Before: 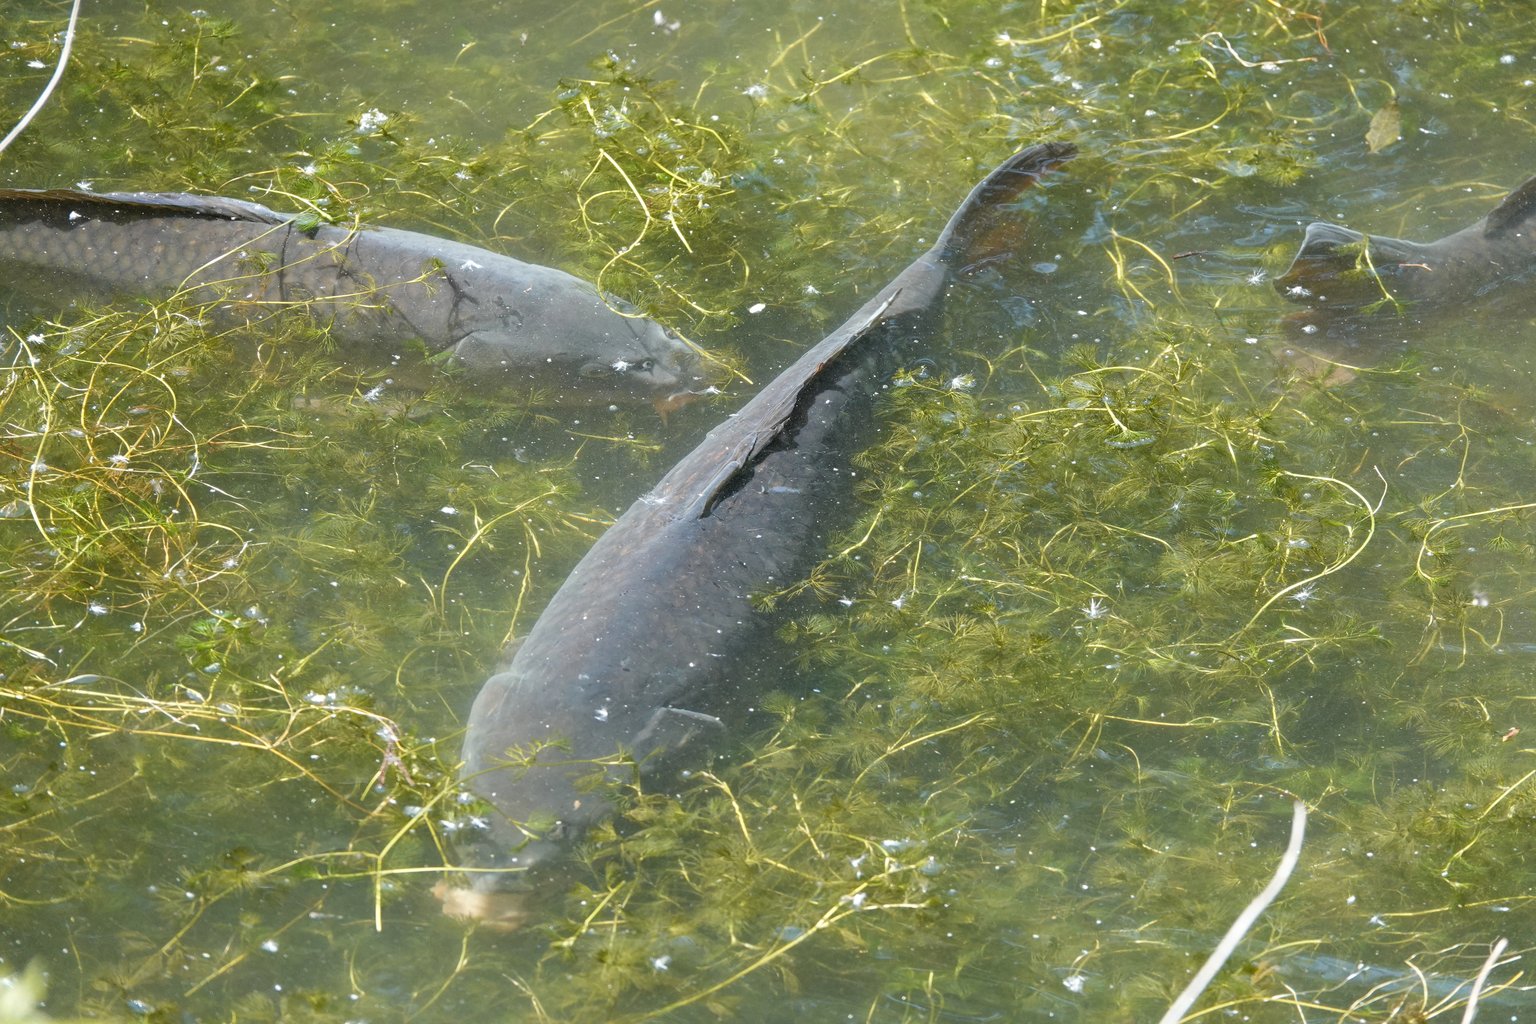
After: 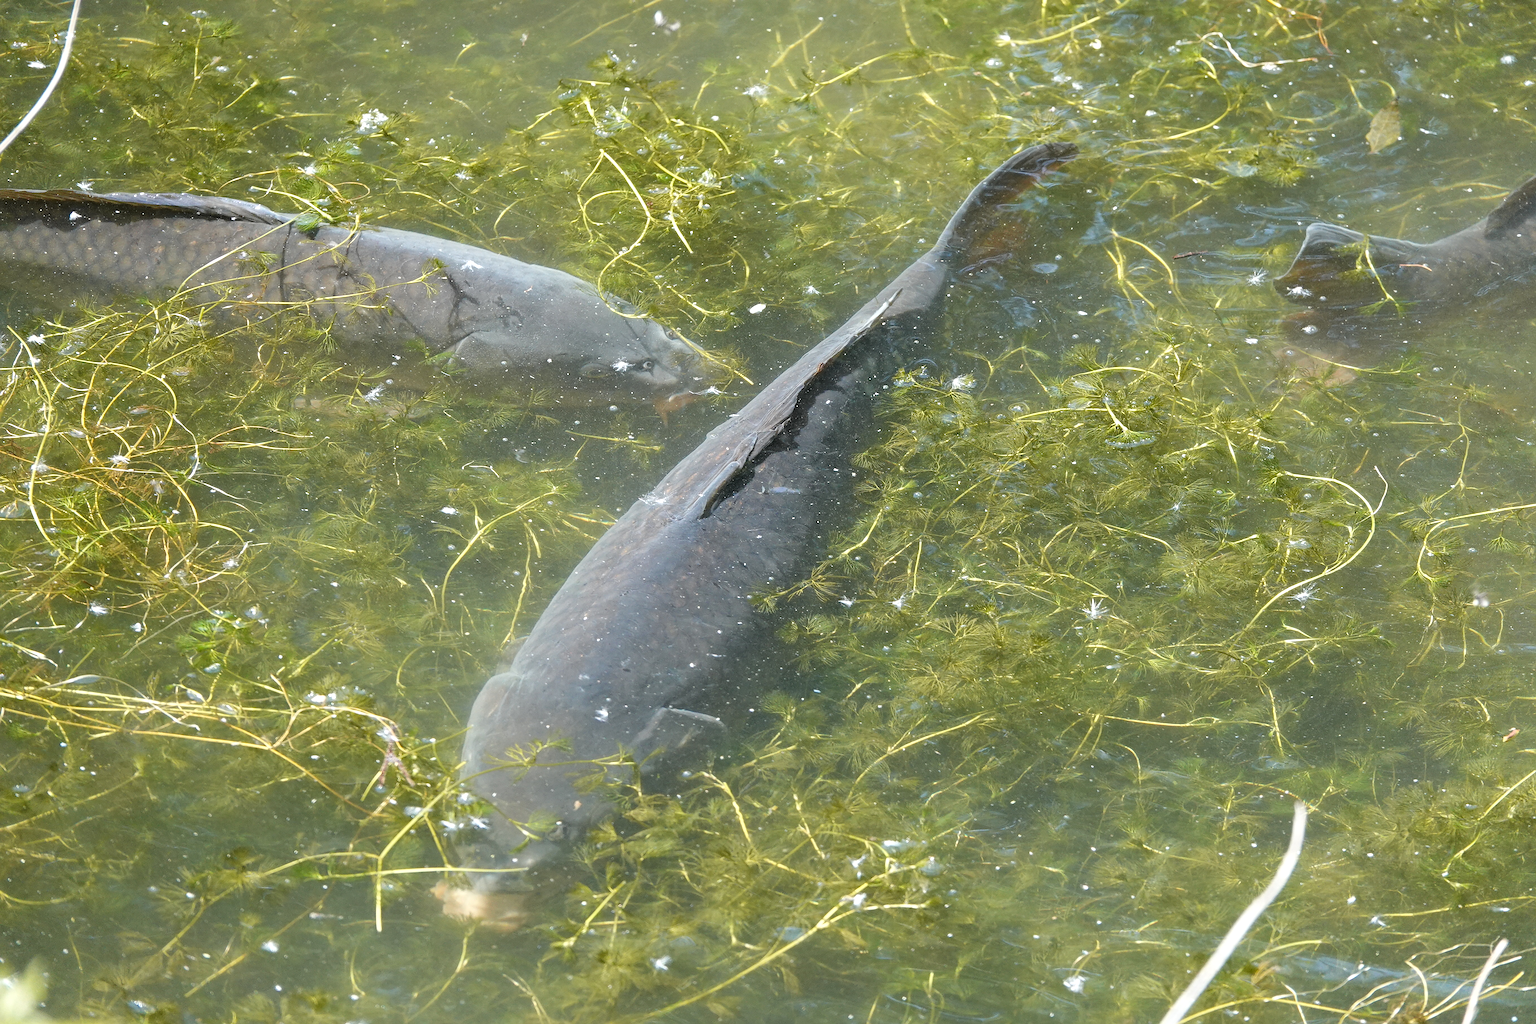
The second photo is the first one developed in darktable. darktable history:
color contrast: green-magenta contrast 0.96
sharpen: on, module defaults
exposure: exposure 0.15 EV, compensate highlight preservation false
